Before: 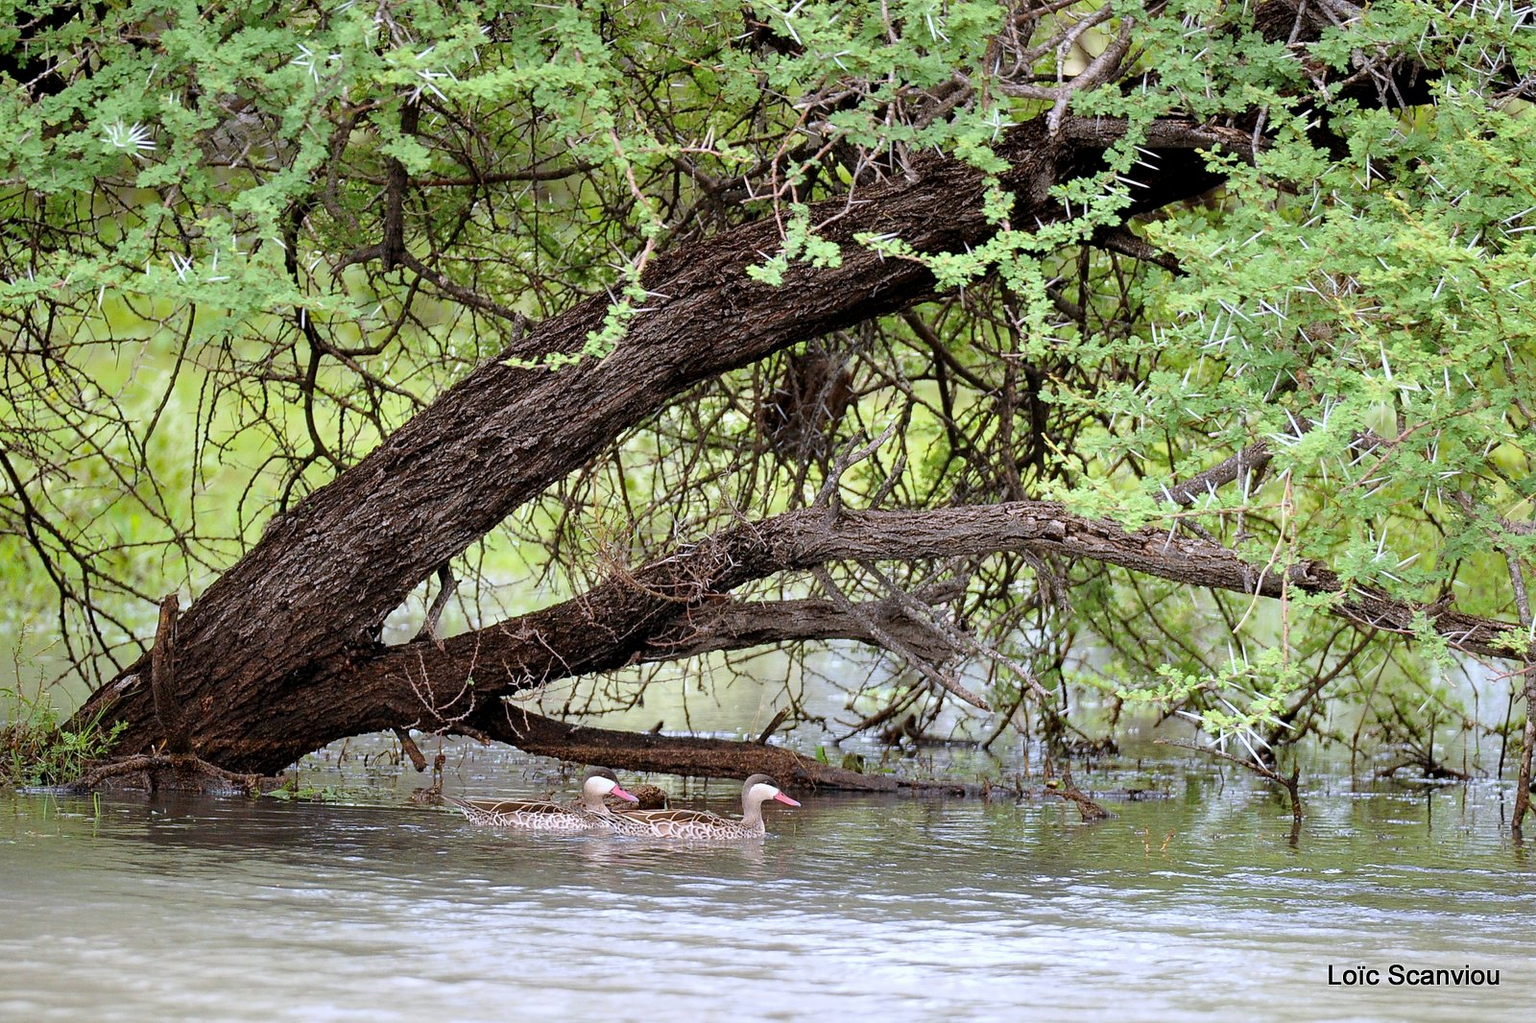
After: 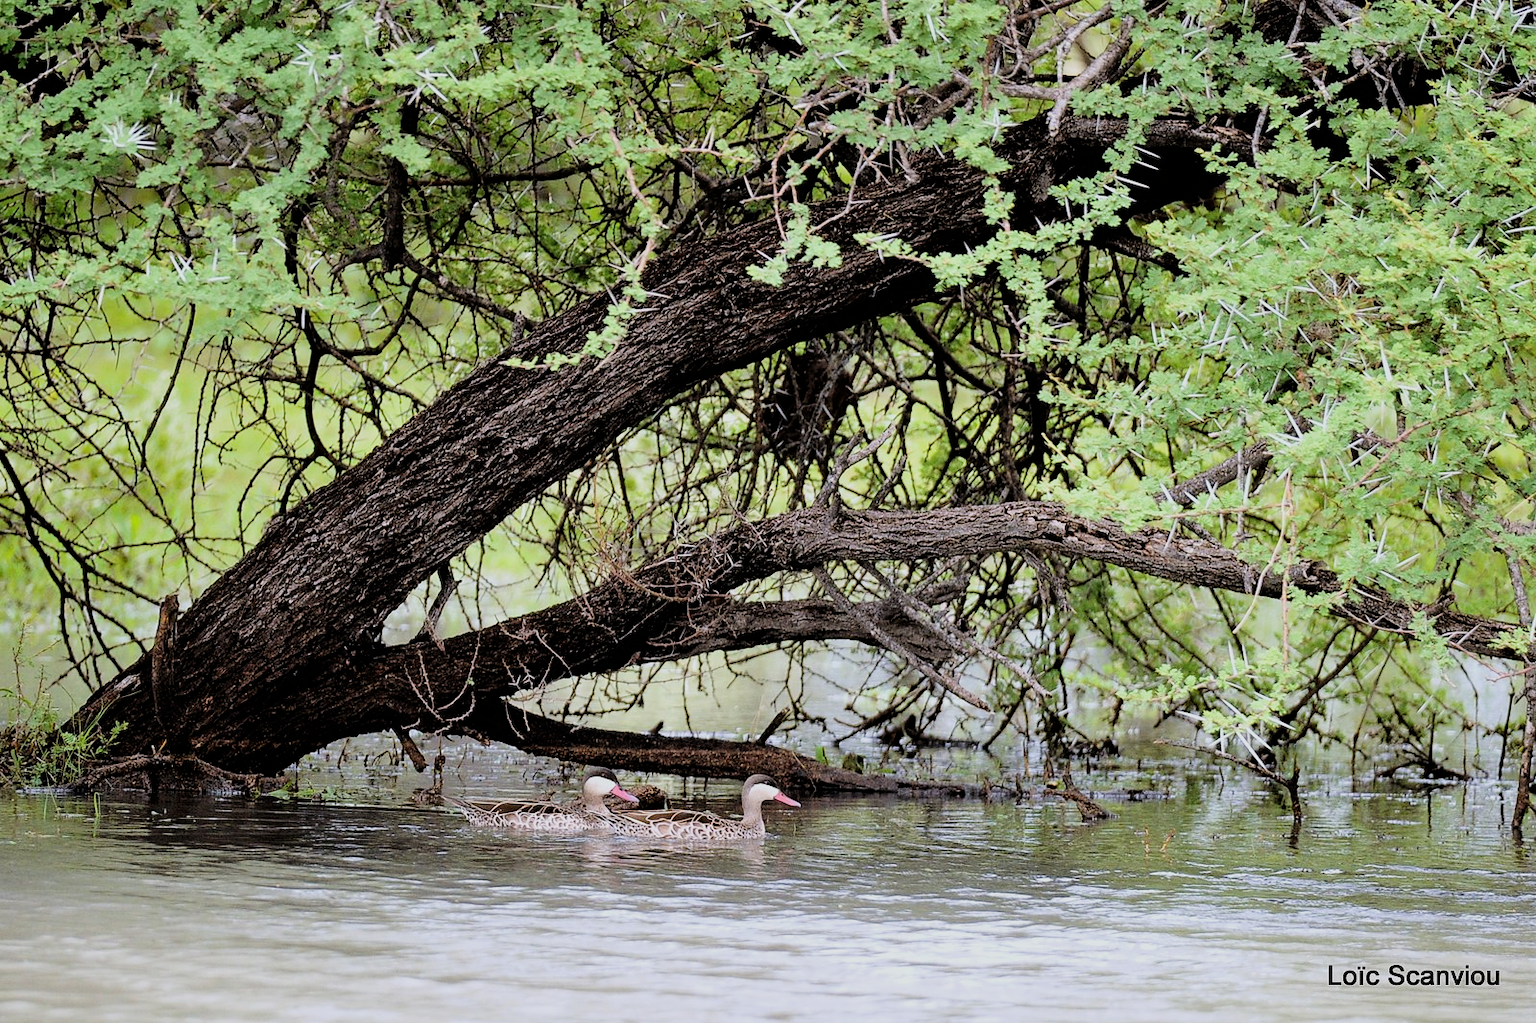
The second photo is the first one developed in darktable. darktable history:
filmic rgb: black relative exposure -5.15 EV, white relative exposure 4 EV, hardness 2.89, contrast 1.296, highlights saturation mix -30.92%
